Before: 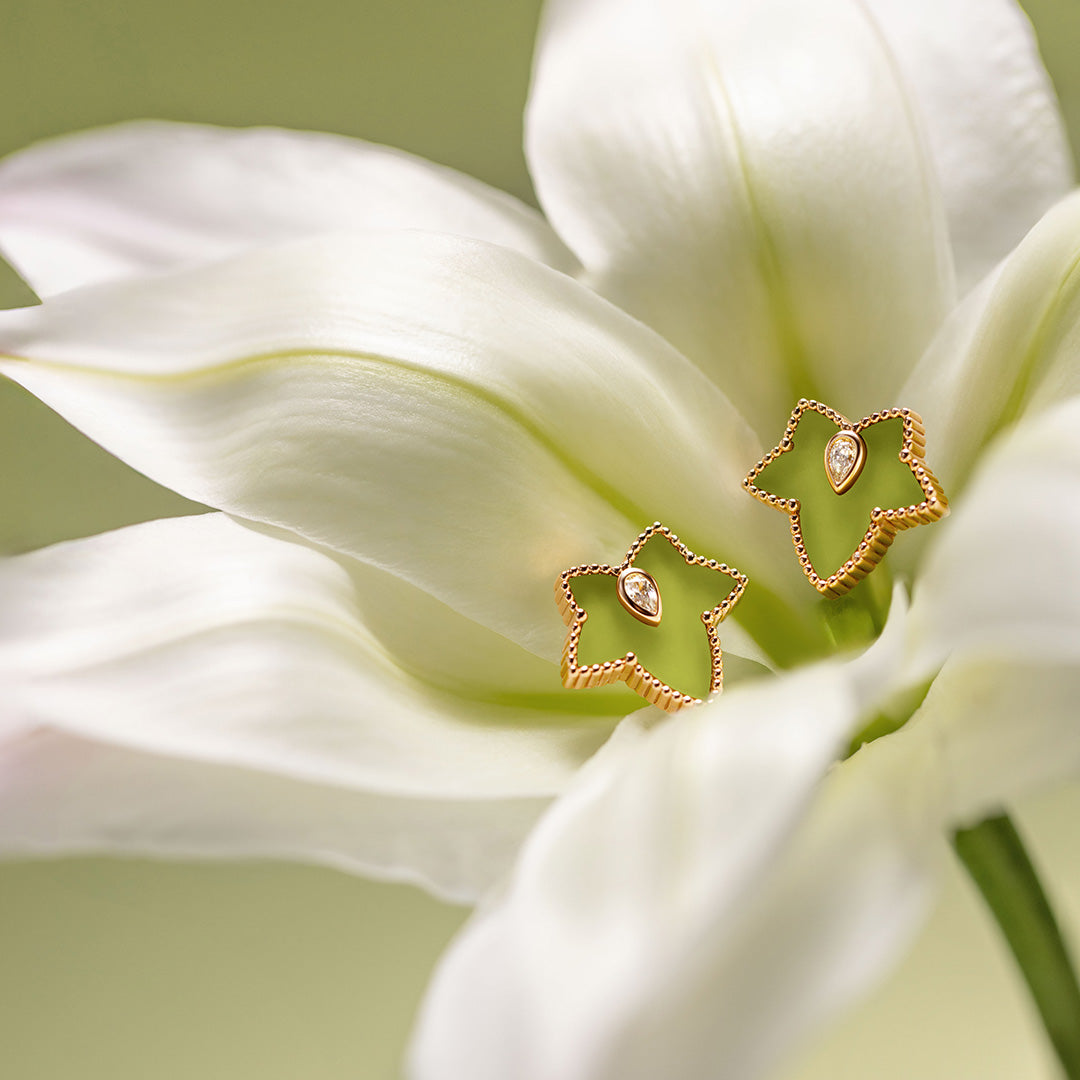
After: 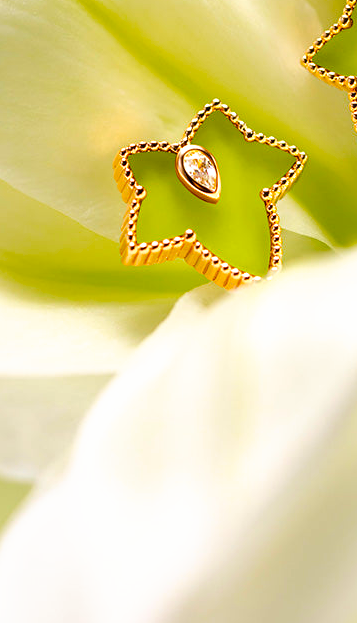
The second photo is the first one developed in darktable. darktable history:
color balance rgb: perceptual saturation grading › global saturation 25%, perceptual brilliance grading › mid-tones 10%, perceptual brilliance grading › shadows 15%, global vibrance 20%
crop: left 40.878%, top 39.176%, right 25.993%, bottom 3.081%
tone curve: curves: ch0 [(0, 0) (0.003, 0.002) (0.011, 0.009) (0.025, 0.02) (0.044, 0.036) (0.069, 0.057) (0.1, 0.081) (0.136, 0.115) (0.177, 0.153) (0.224, 0.202) (0.277, 0.264) (0.335, 0.333) (0.399, 0.409) (0.468, 0.491) (0.543, 0.58) (0.623, 0.675) (0.709, 0.777) (0.801, 0.88) (0.898, 0.98) (1, 1)], preserve colors none
